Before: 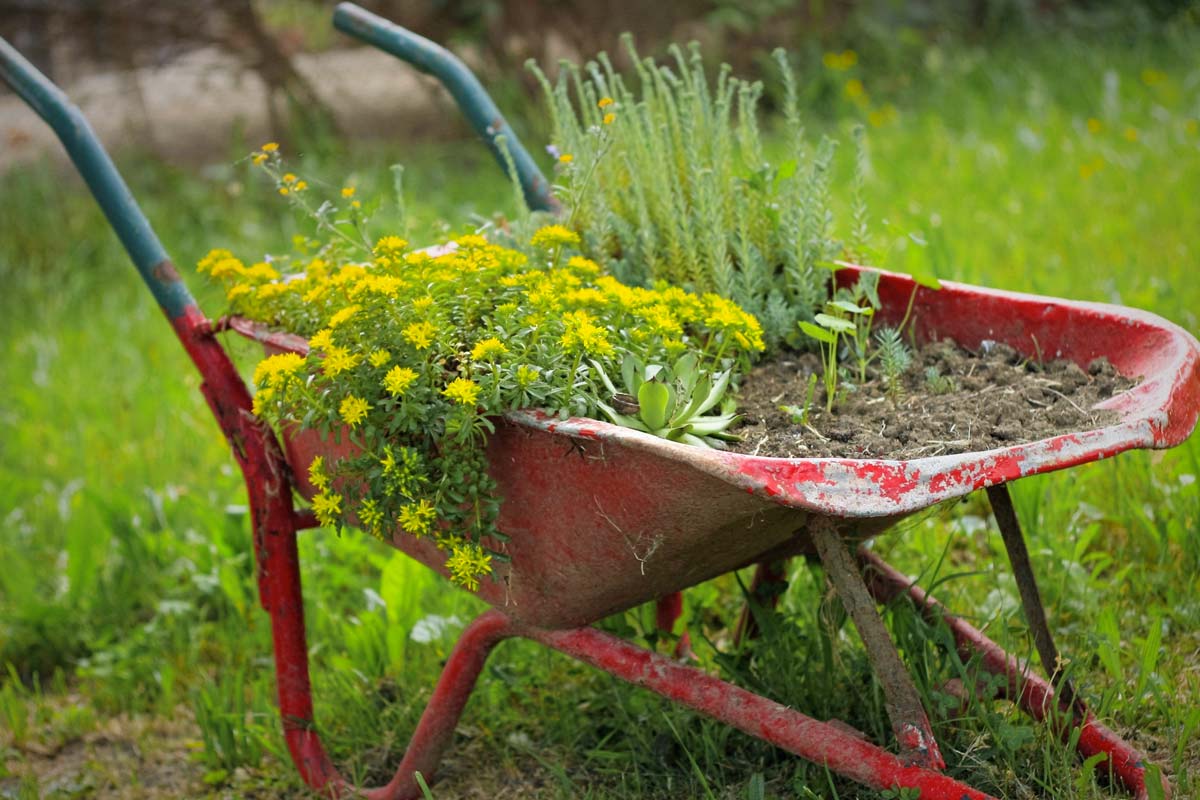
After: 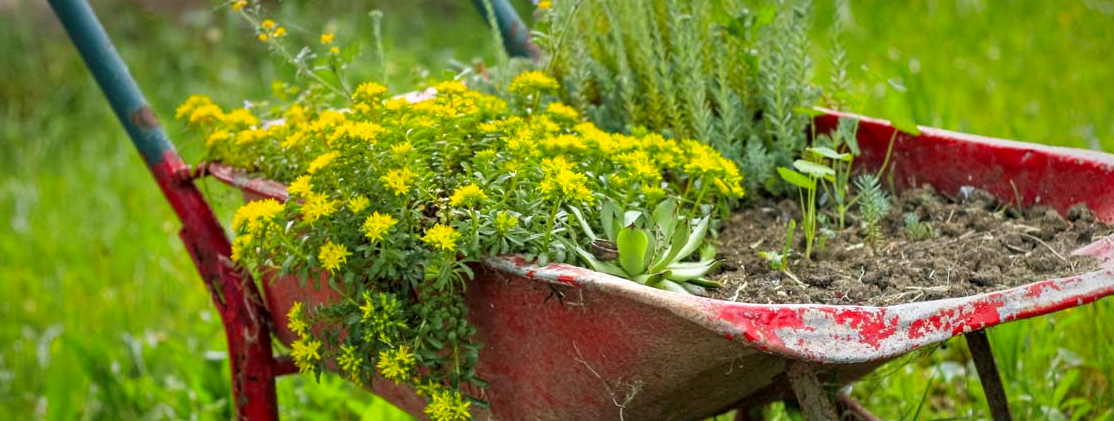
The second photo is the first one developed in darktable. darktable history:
shadows and highlights: shadows 20.84, highlights -82.37, soften with gaussian
local contrast: on, module defaults
contrast brightness saturation: saturation 0.1
crop: left 1.831%, top 19.341%, right 5.271%, bottom 27.964%
